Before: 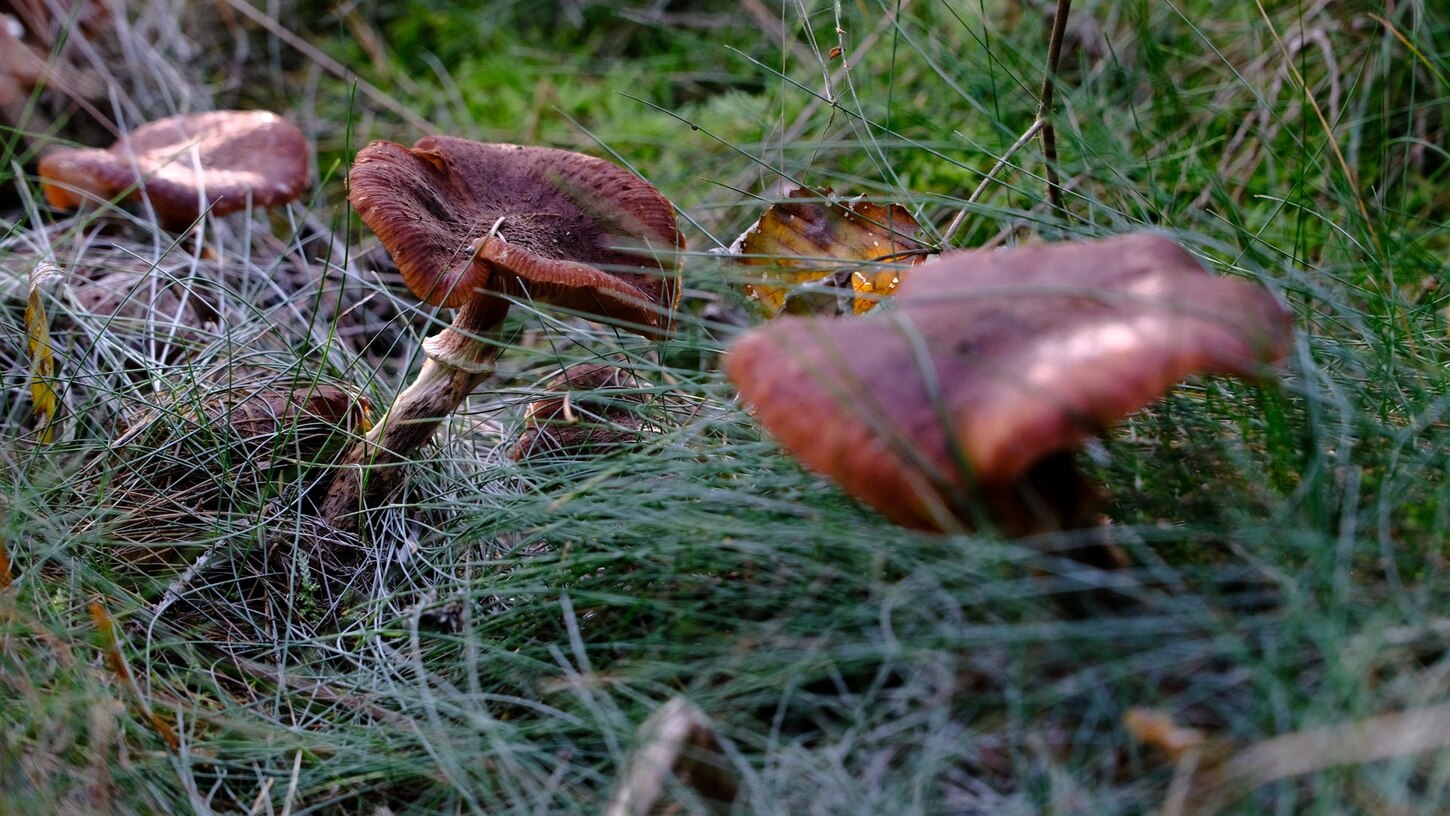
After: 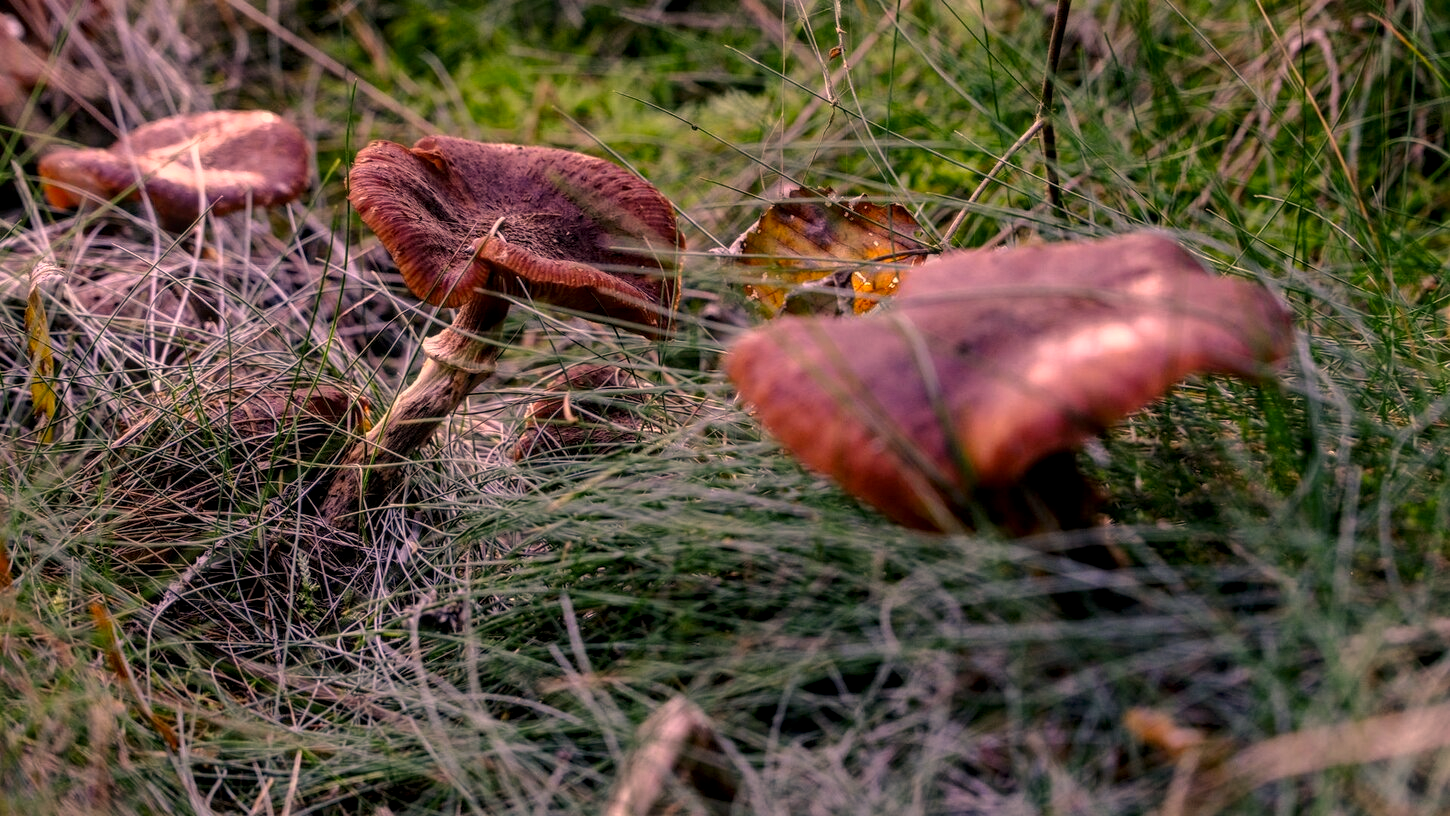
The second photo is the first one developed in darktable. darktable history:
color correction: highlights a* 22.46, highlights b* 21.88
local contrast: highlights 5%, shadows 2%, detail 134%
tone equalizer: on, module defaults
